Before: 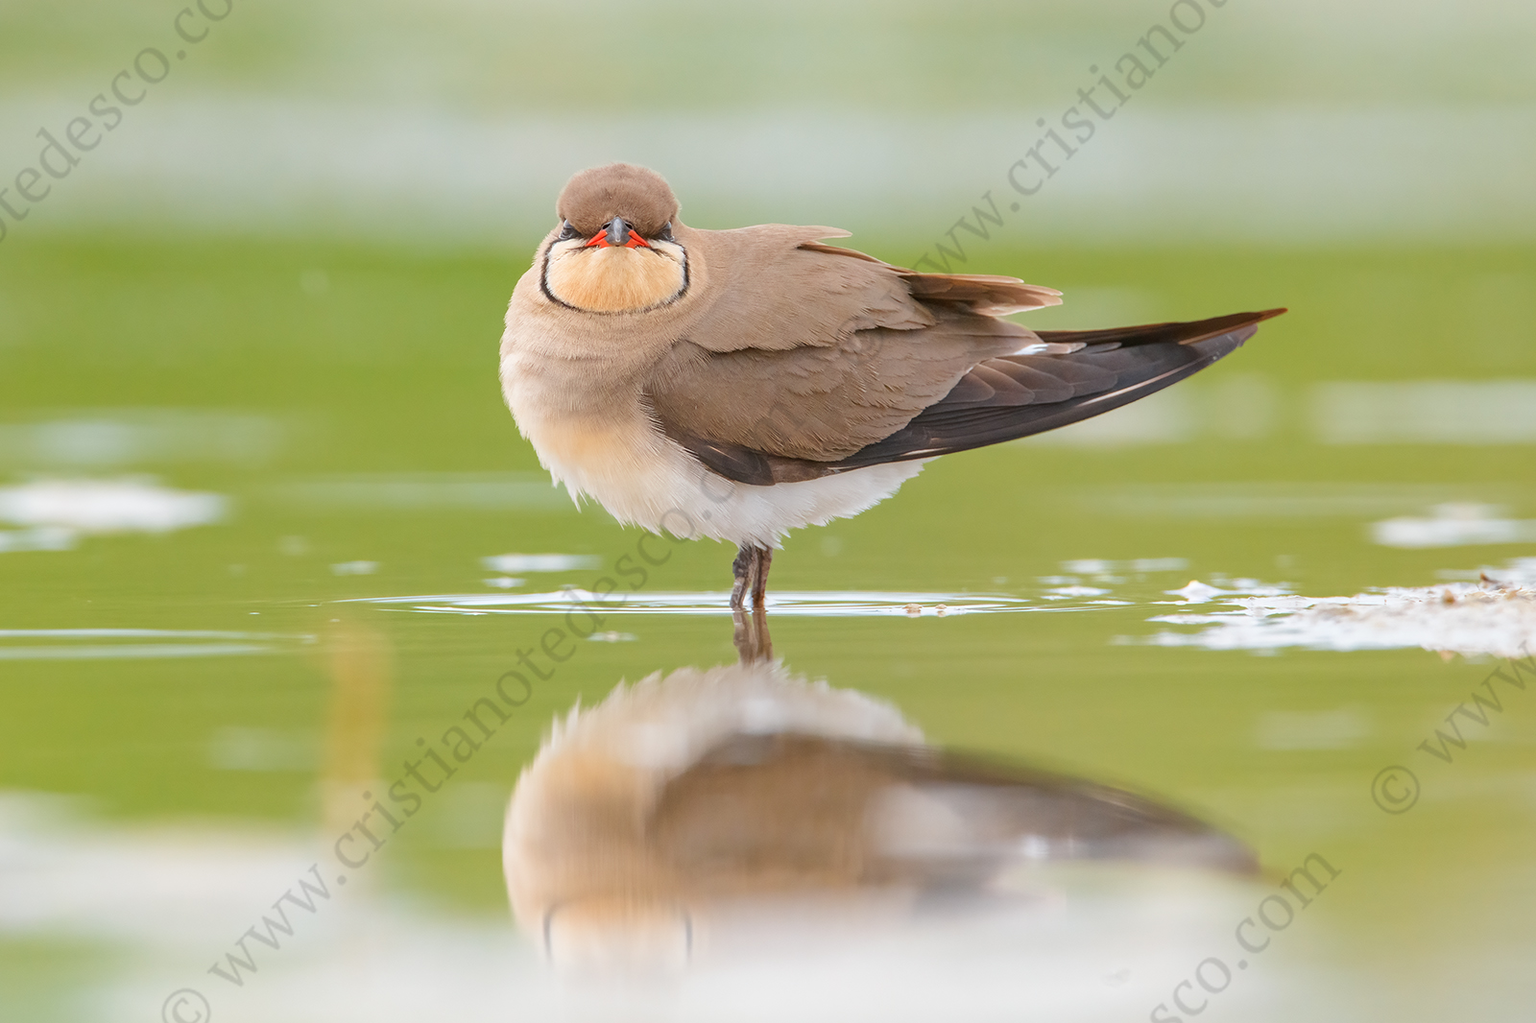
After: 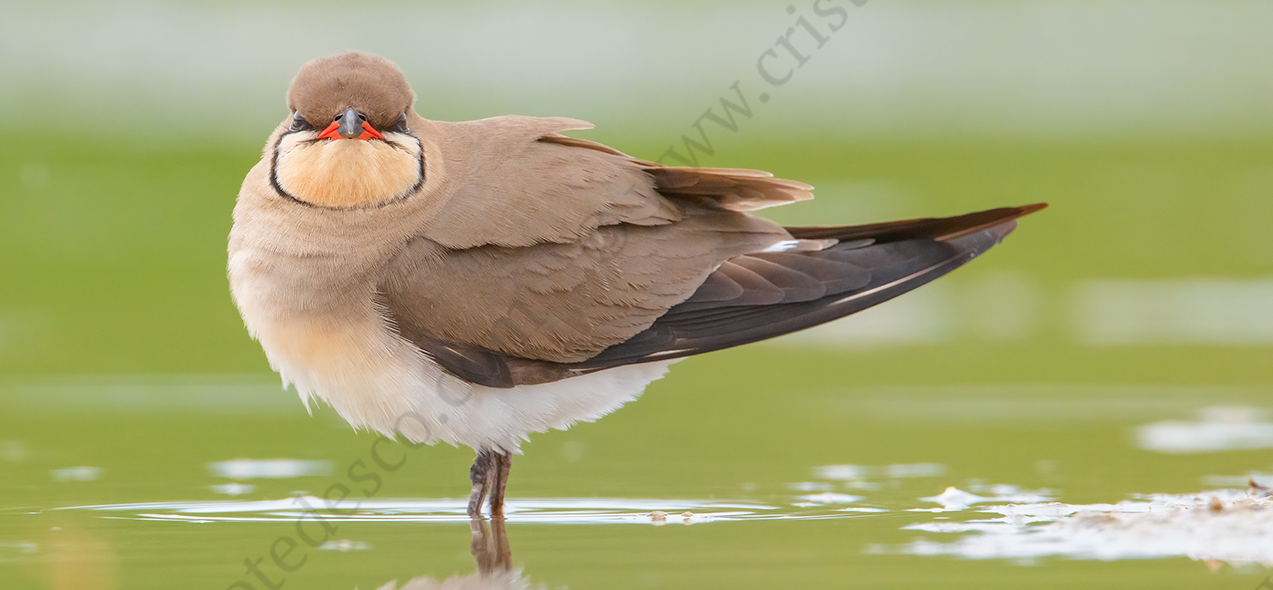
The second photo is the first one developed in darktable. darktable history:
crop: left 18.375%, top 11.114%, right 2.004%, bottom 33.509%
